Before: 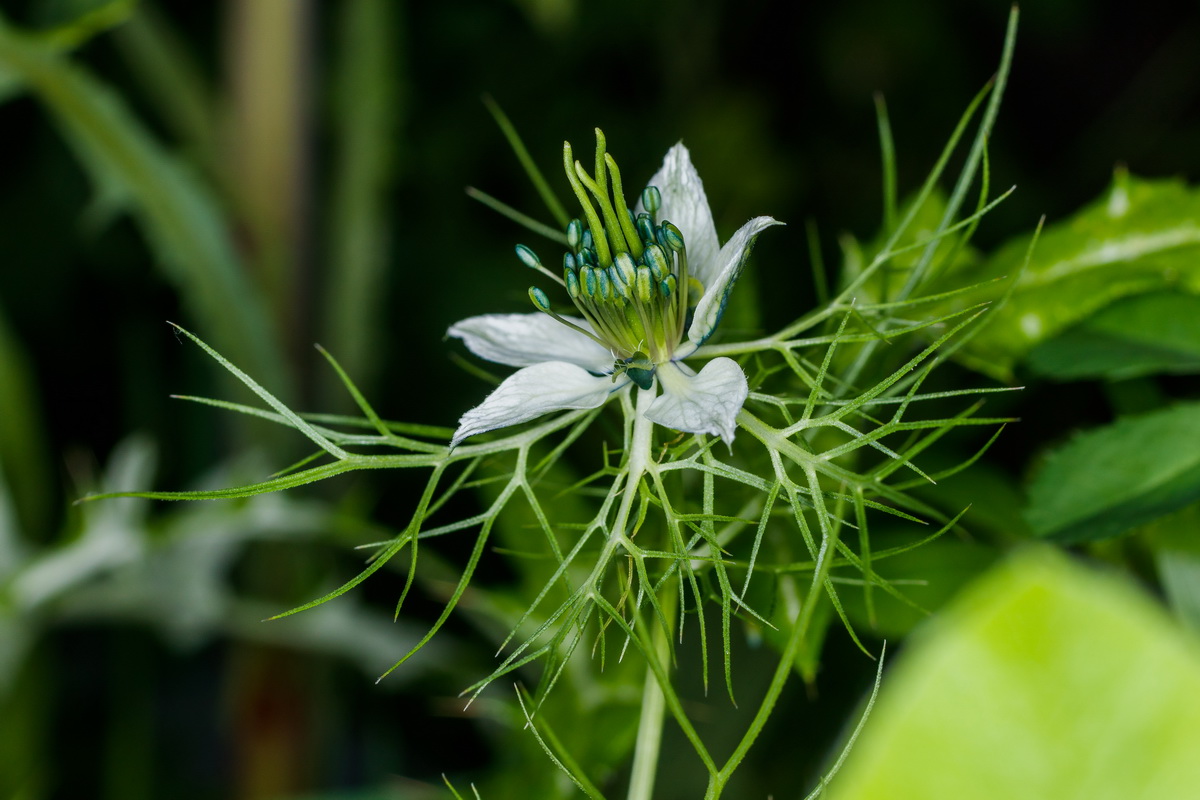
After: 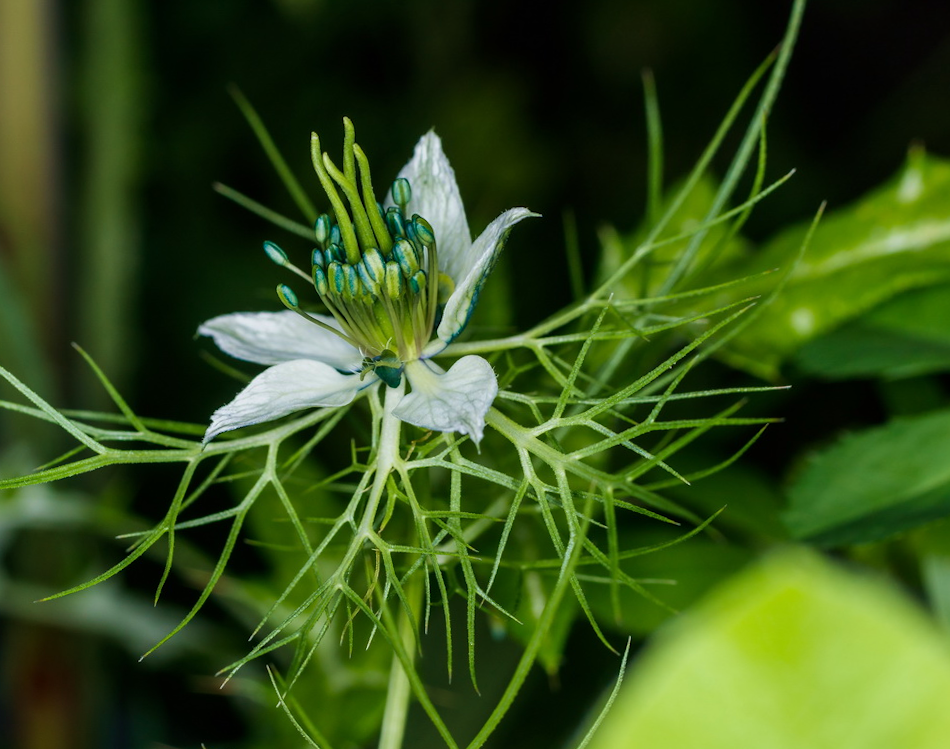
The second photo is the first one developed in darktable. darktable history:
velvia: on, module defaults
crop: left 16.145%
rotate and perspective: rotation 0.062°, lens shift (vertical) 0.115, lens shift (horizontal) -0.133, crop left 0.047, crop right 0.94, crop top 0.061, crop bottom 0.94
